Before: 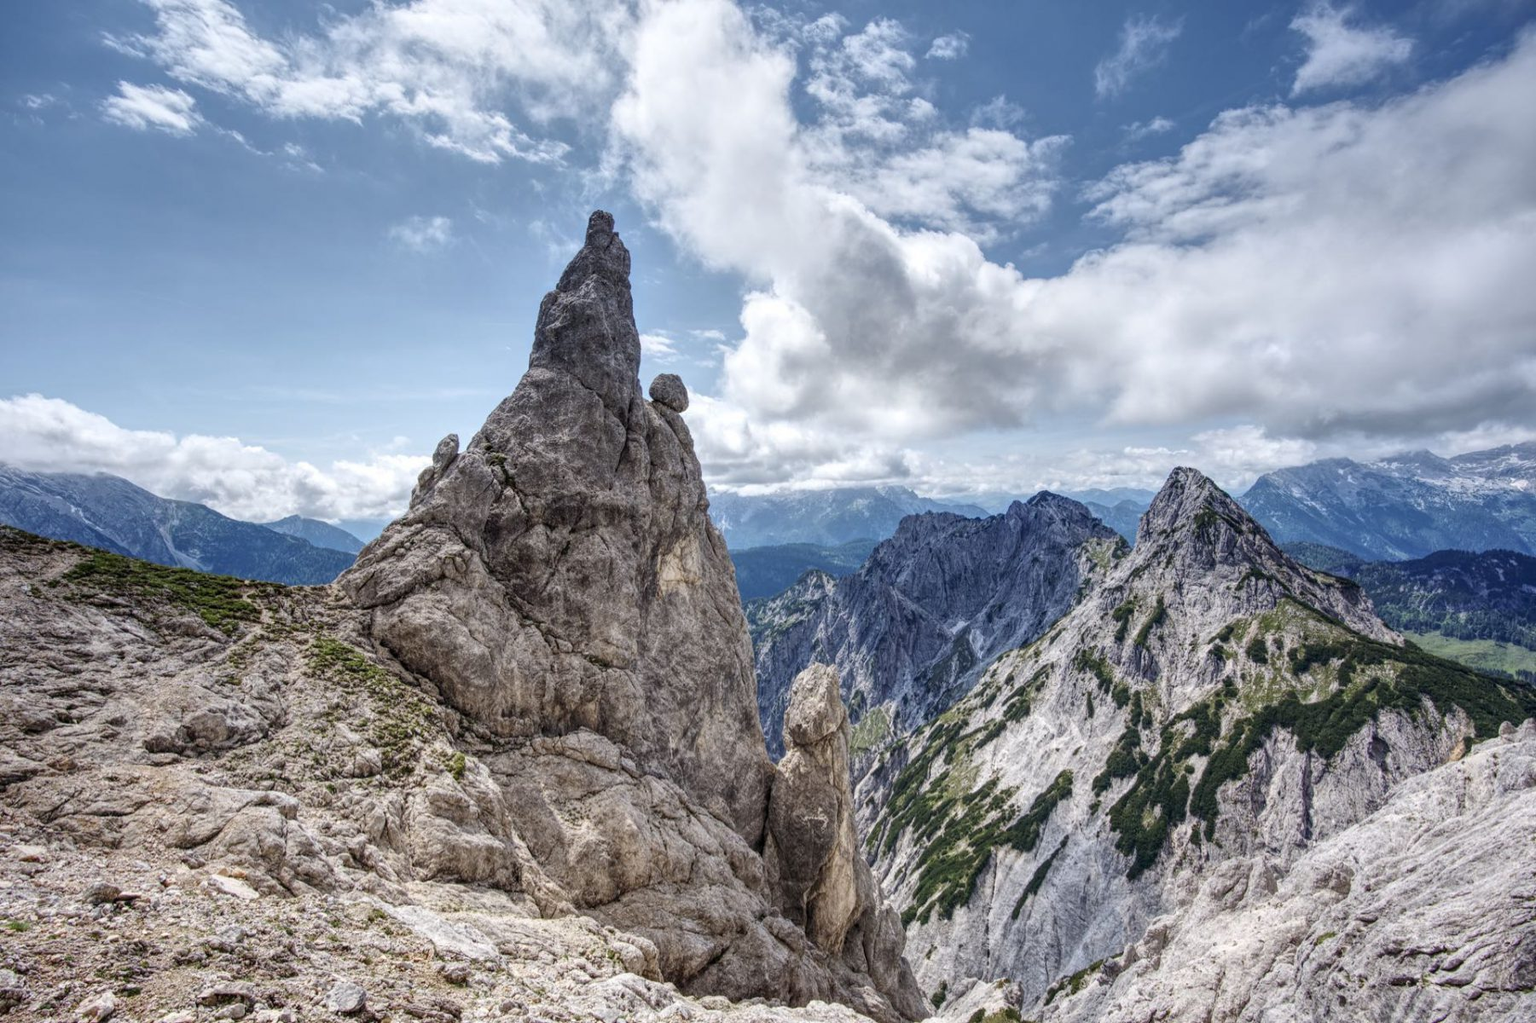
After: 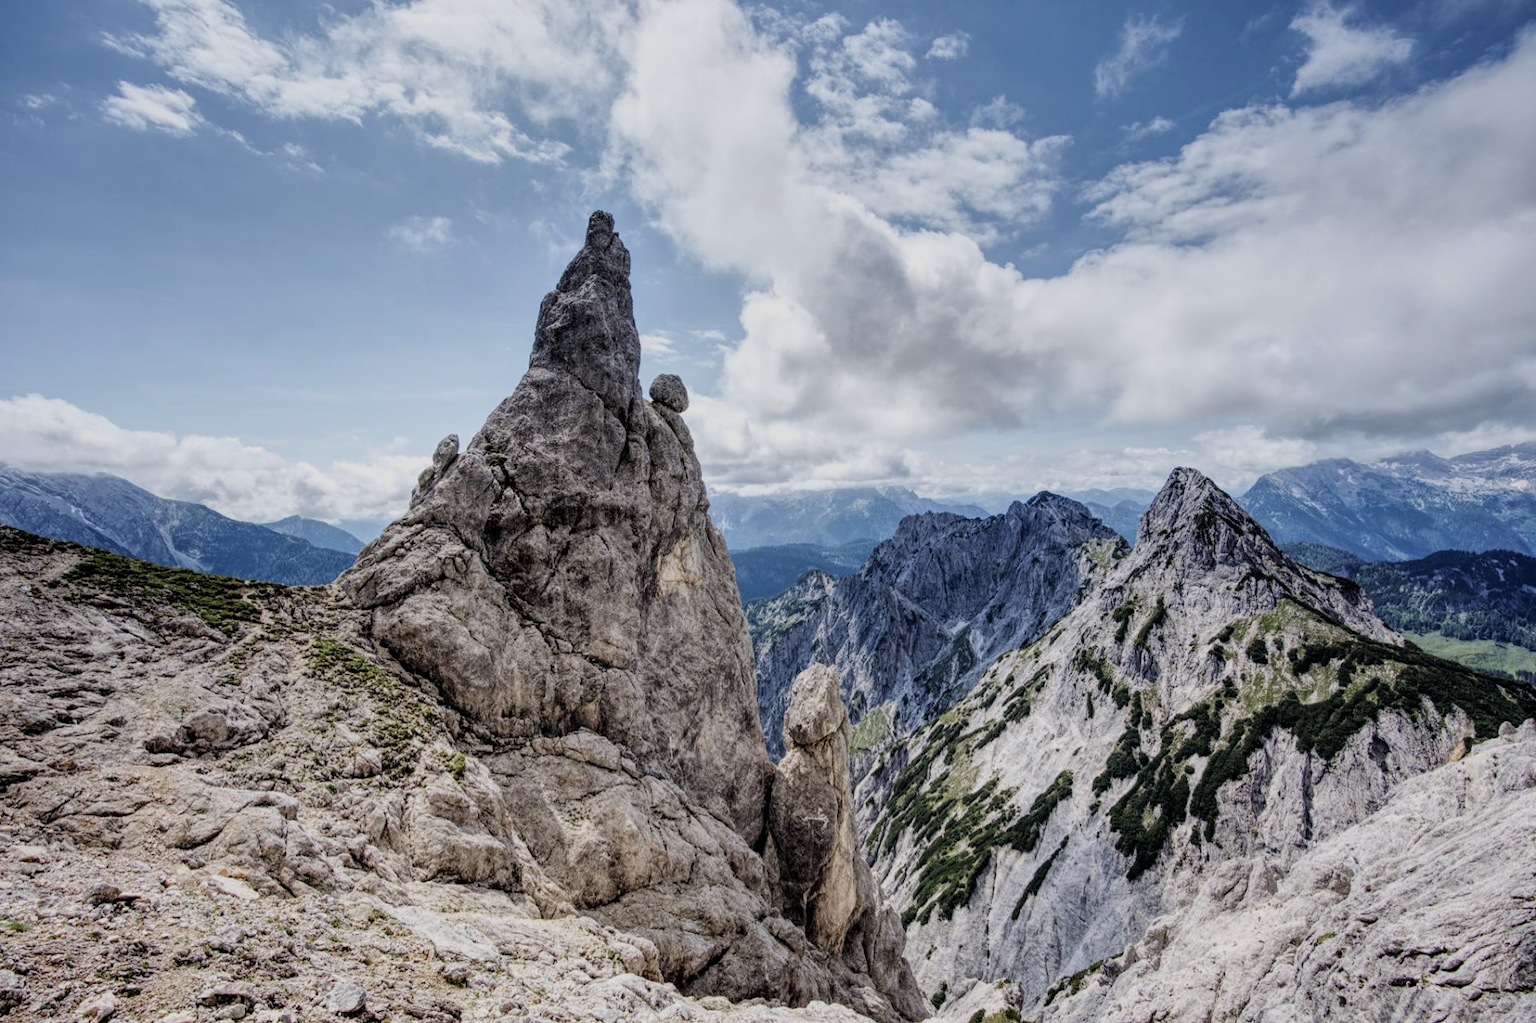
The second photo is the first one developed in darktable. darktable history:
filmic rgb: black relative exposure -5 EV, hardness 2.88, contrast 1.1, highlights saturation mix -20%
